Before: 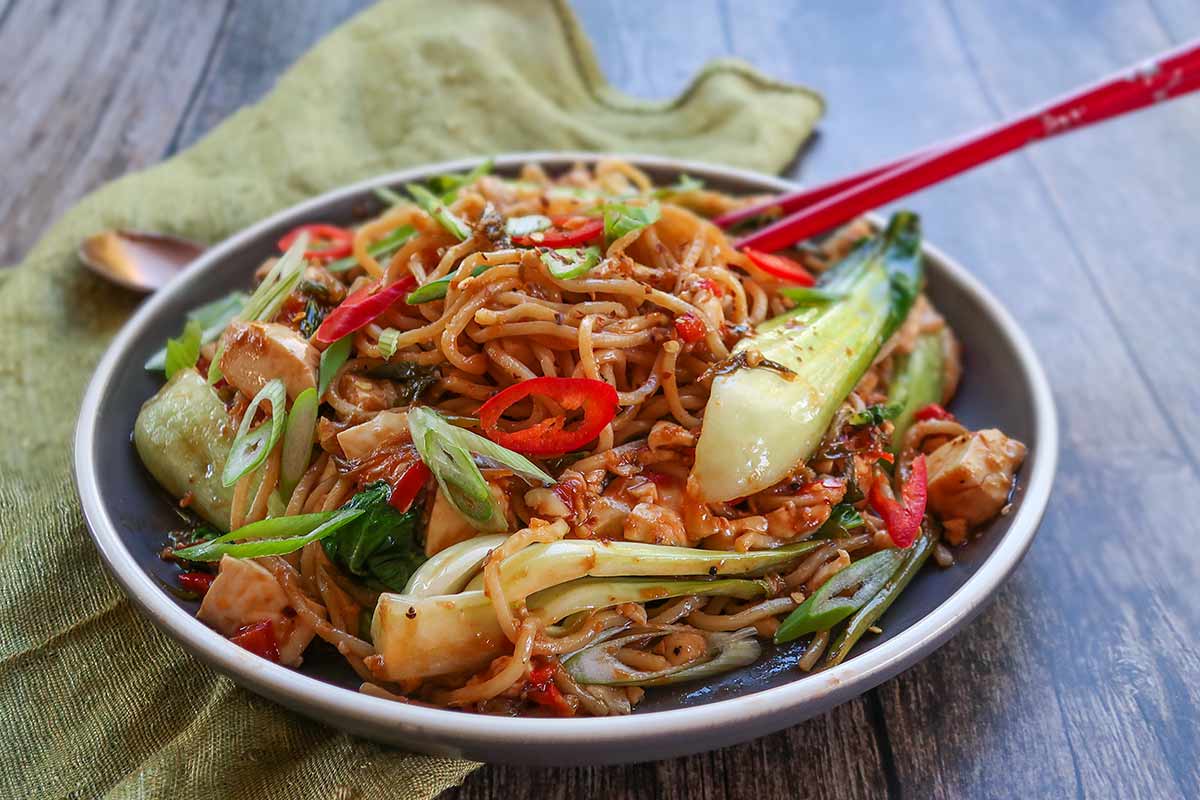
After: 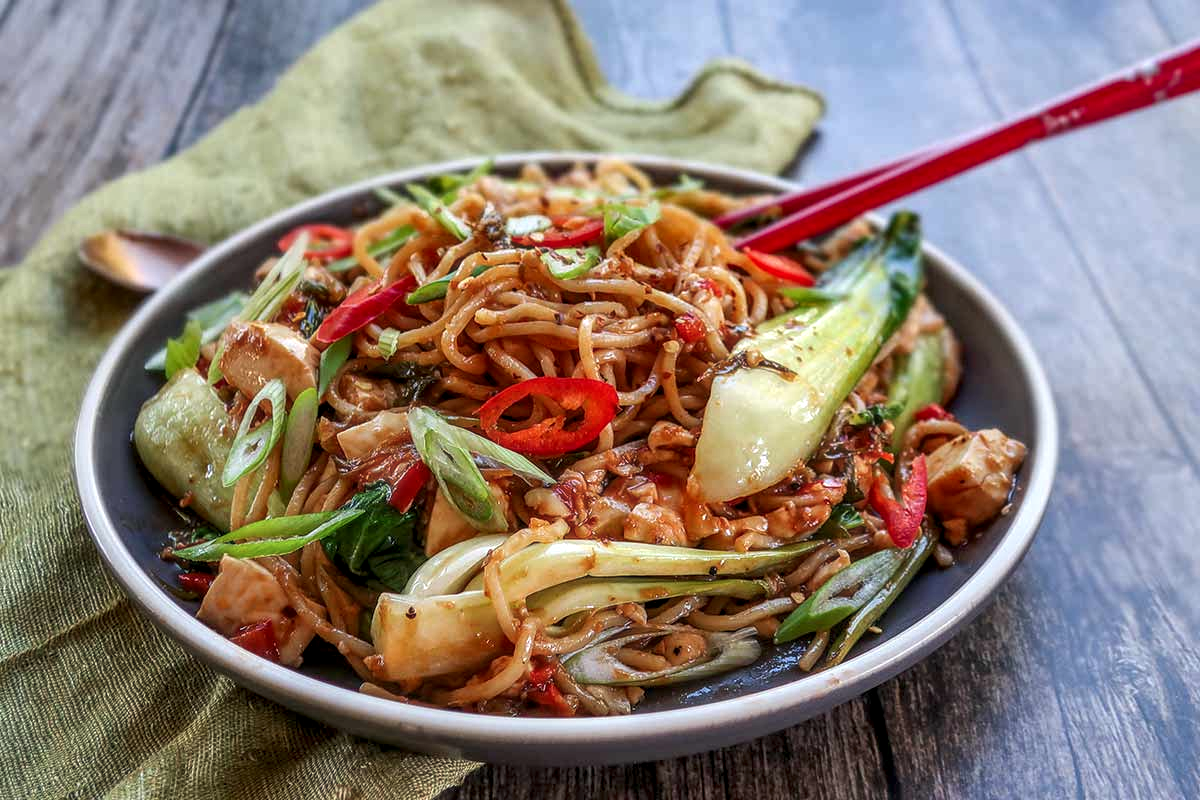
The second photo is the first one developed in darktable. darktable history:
haze removal: strength -0.05
local contrast: detail 142%
